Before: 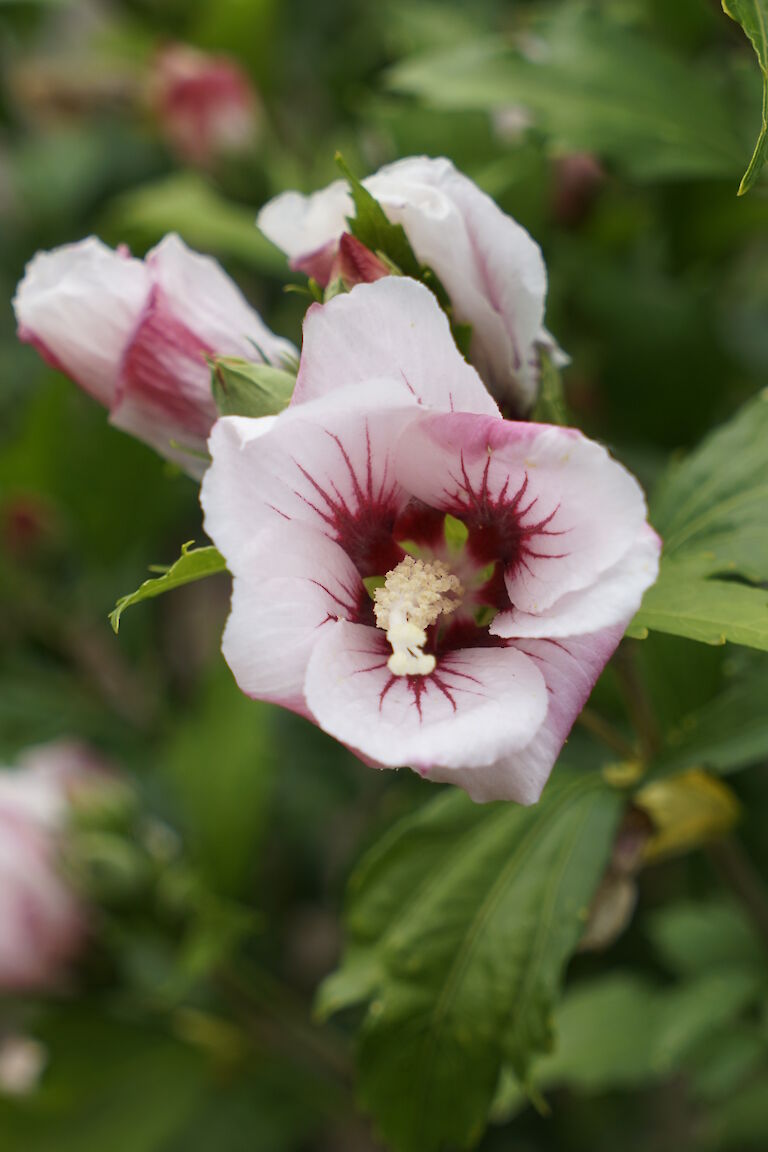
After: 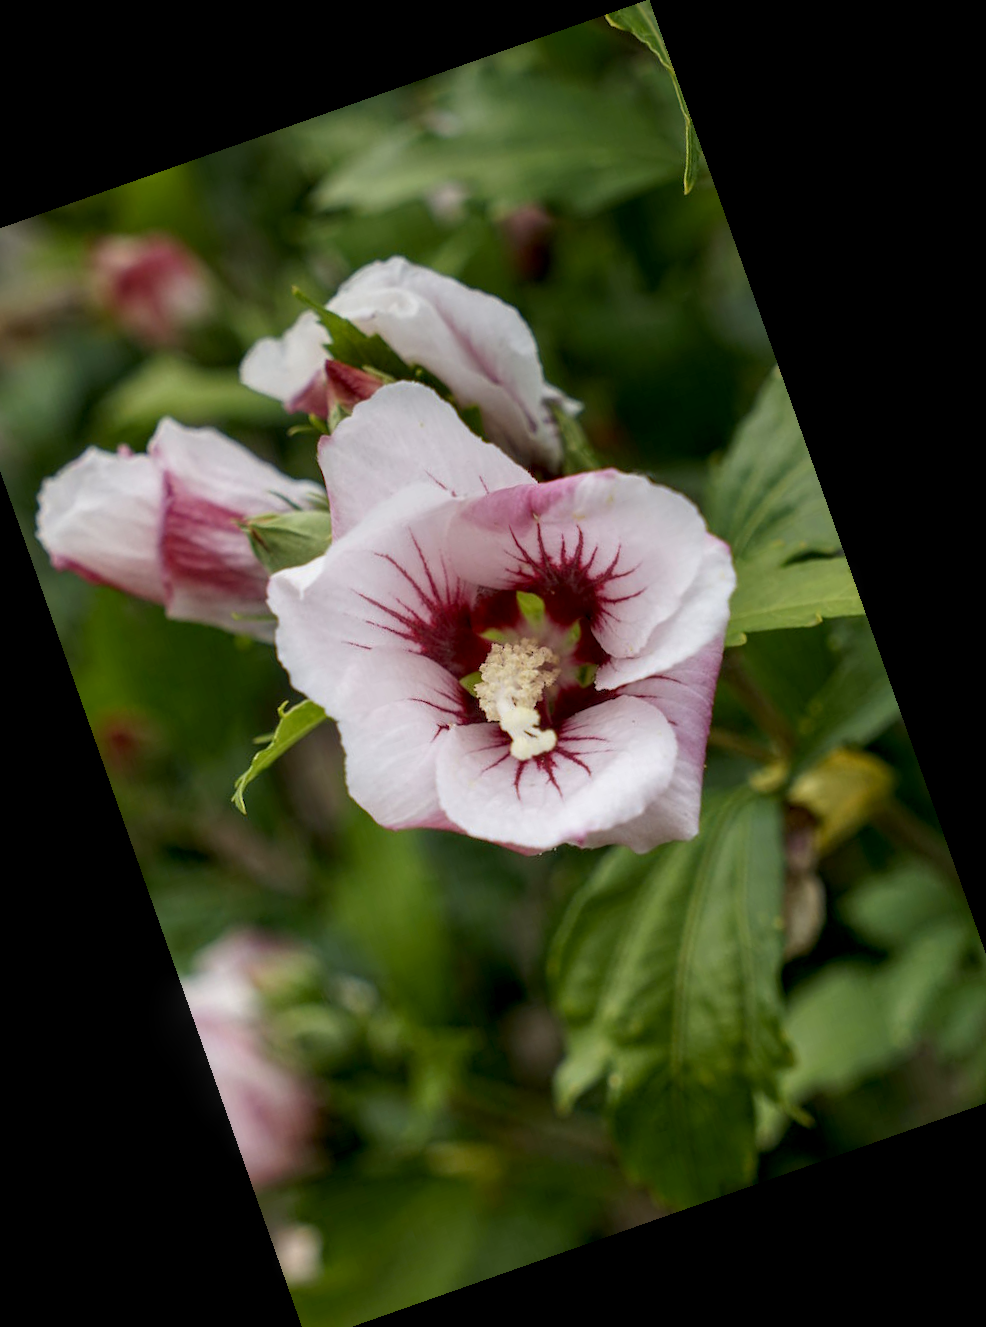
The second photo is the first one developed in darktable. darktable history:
graduated density: on, module defaults
exposure: black level correction 0.007, exposure 0.159 EV, compensate highlight preservation false
local contrast: detail 130%
crop and rotate: angle 19.43°, left 6.812%, right 4.125%, bottom 1.087%
